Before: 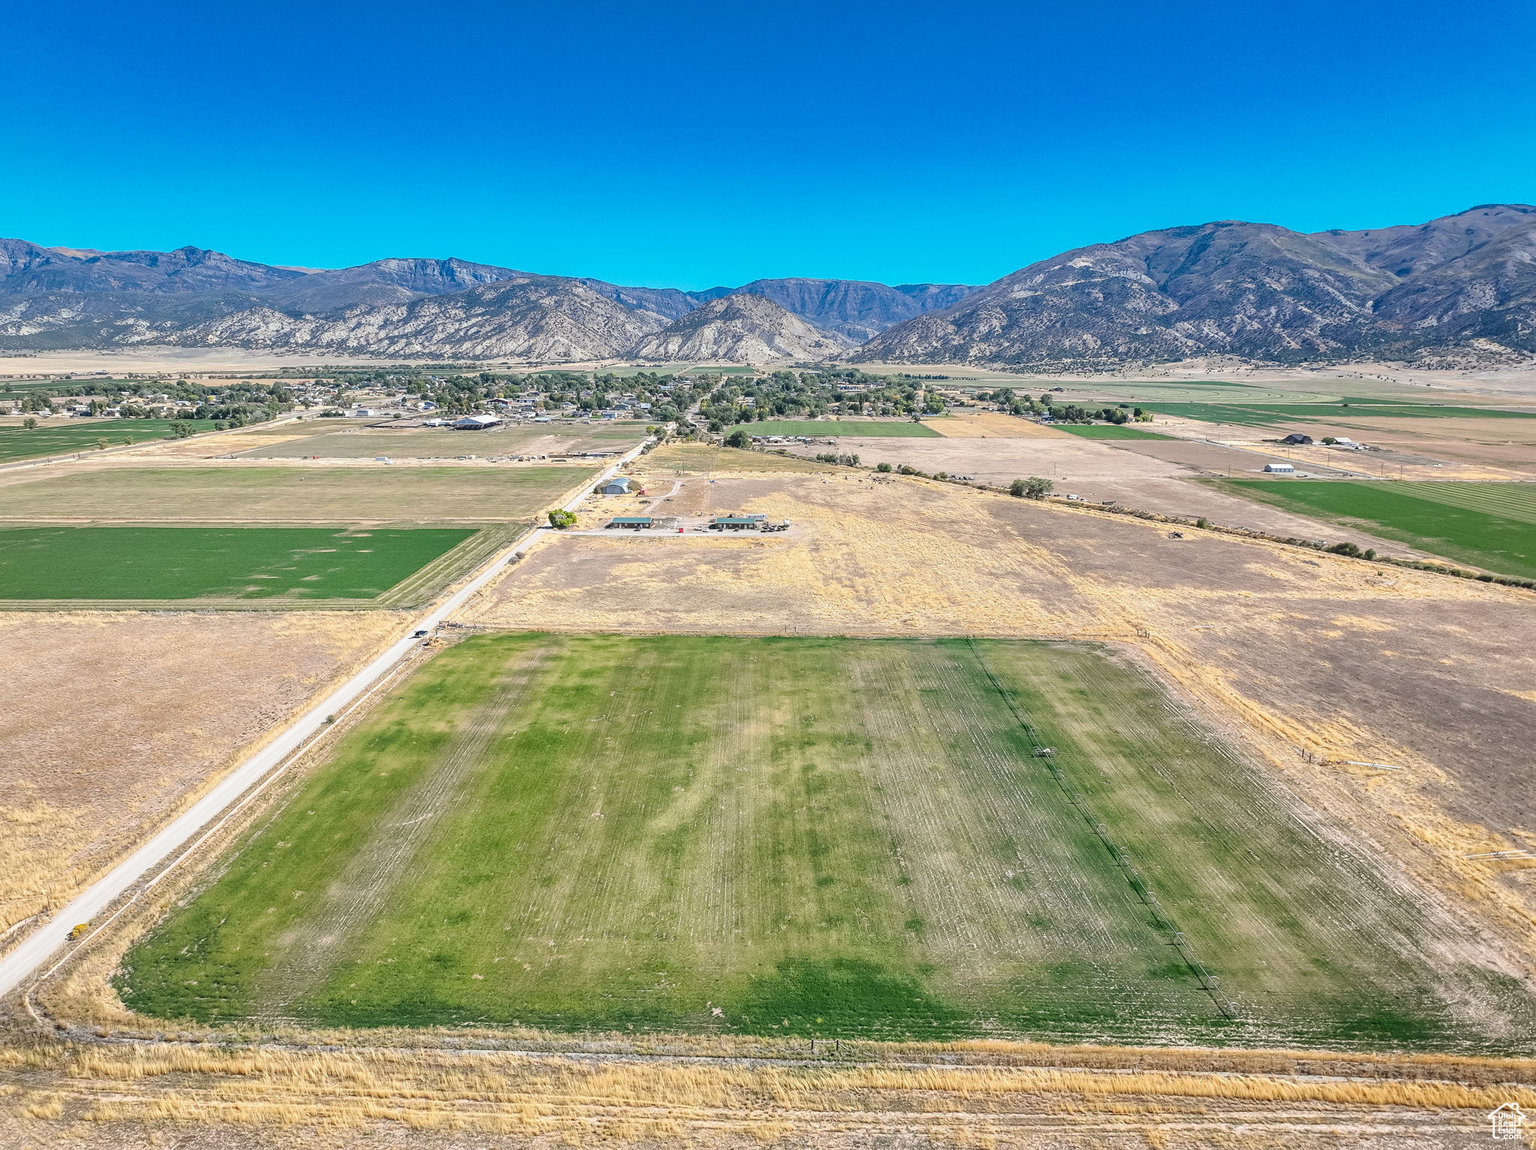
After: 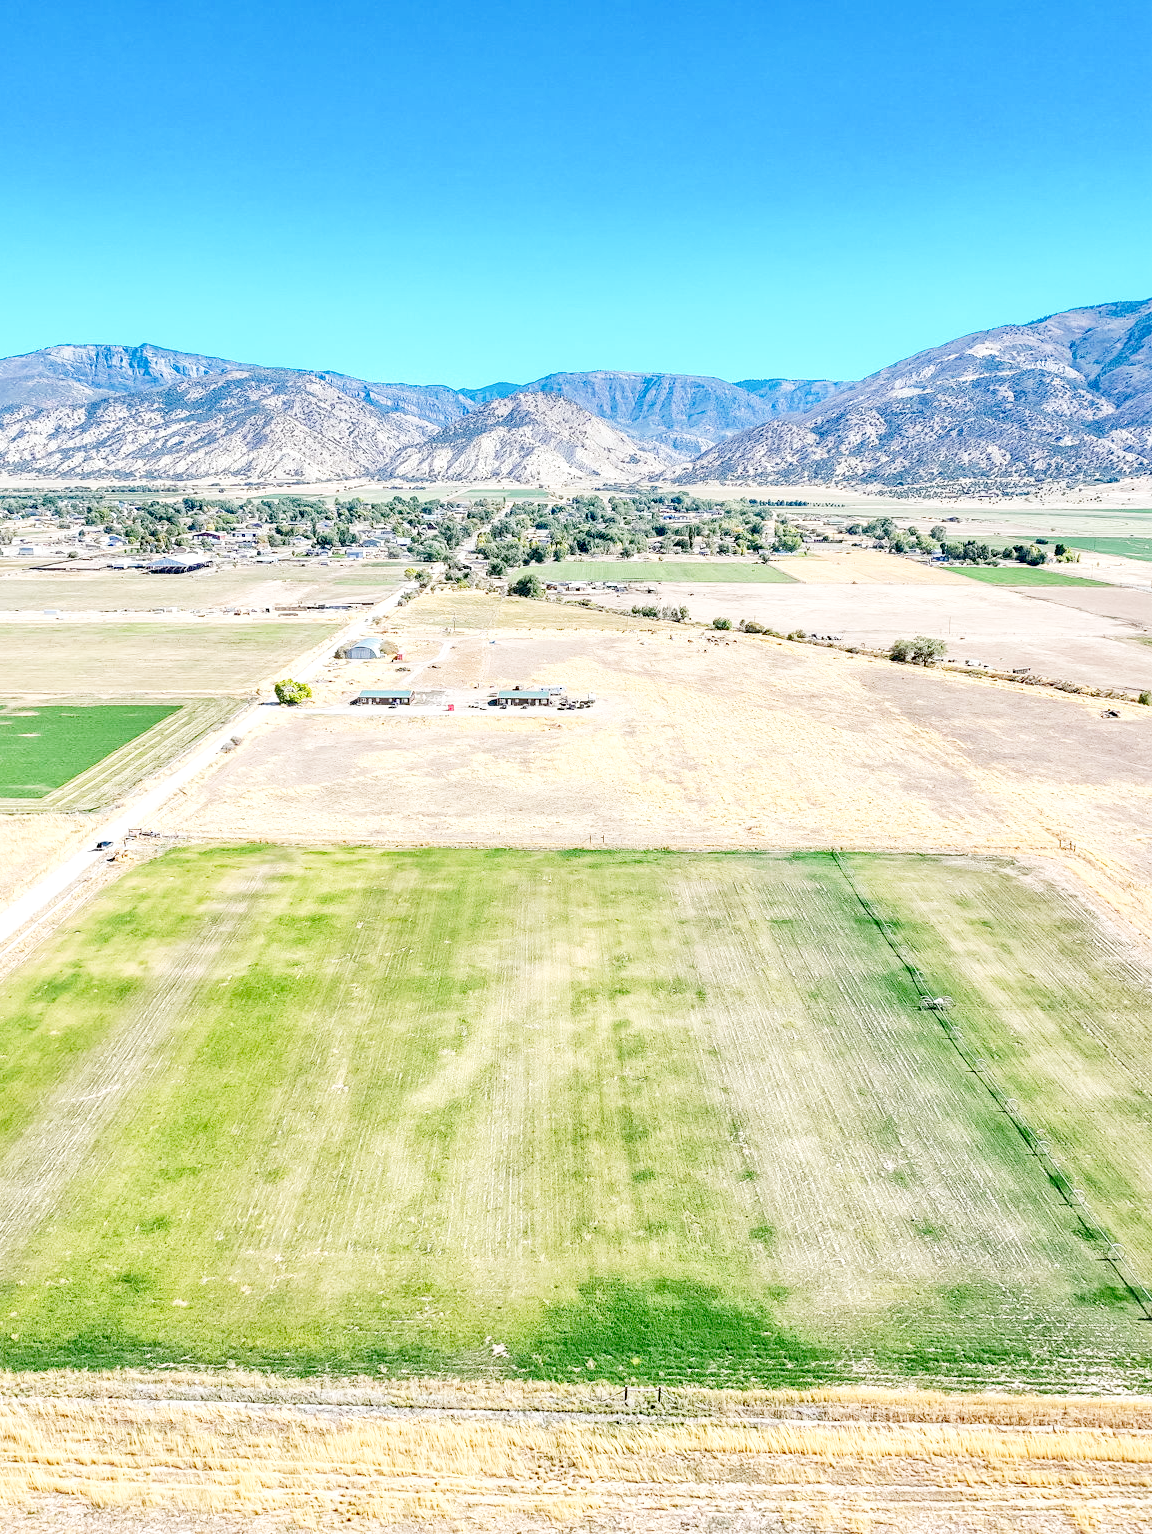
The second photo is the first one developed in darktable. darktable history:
base curve: curves: ch0 [(0, 0) (0.028, 0.03) (0.121, 0.232) (0.46, 0.748) (0.859, 0.968) (1, 1)], fusion 1, preserve colors none
crop and rotate: left 22.363%, right 21.341%
